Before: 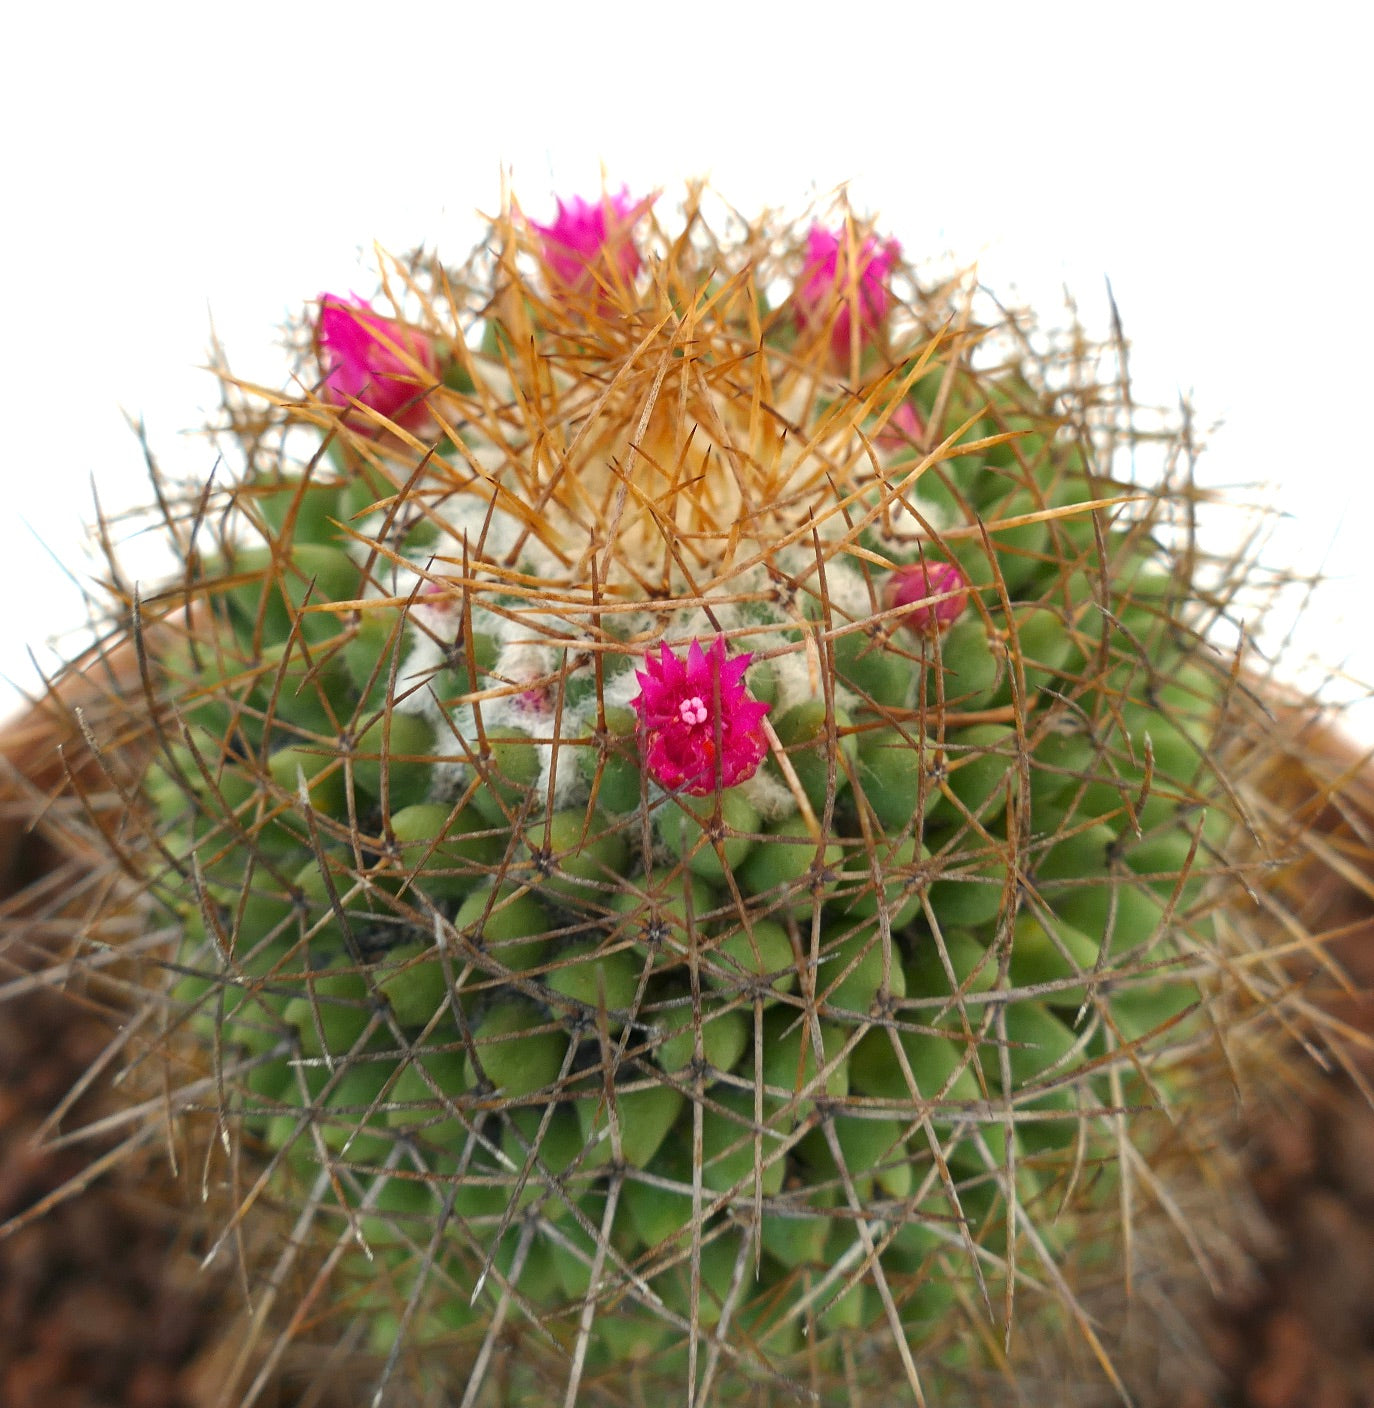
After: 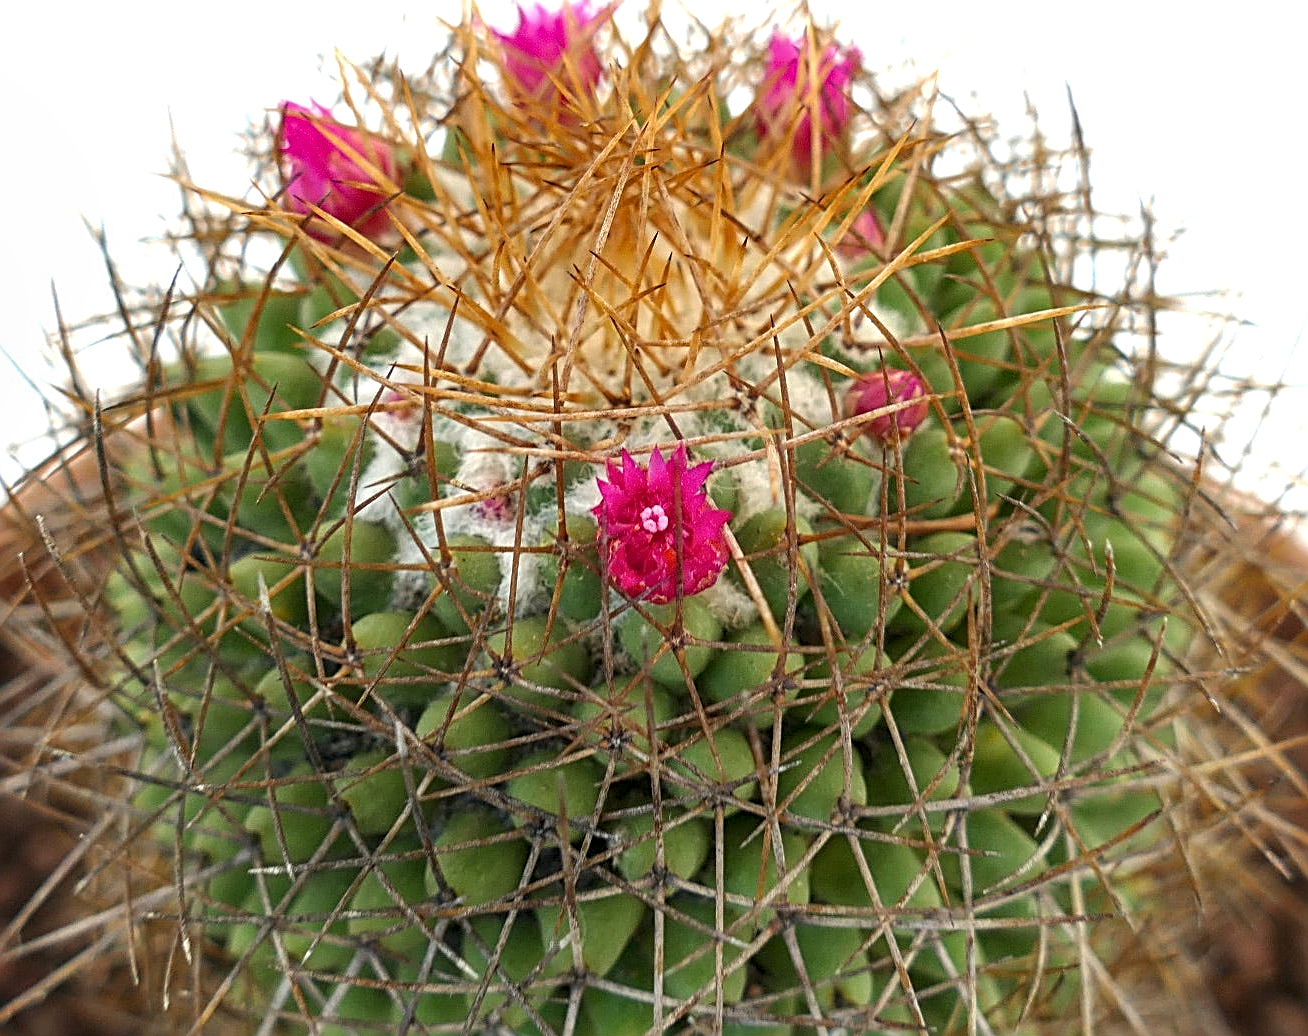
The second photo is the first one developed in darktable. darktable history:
sharpen: radius 2.794, amount 0.705
crop and rotate: left 2.872%, top 13.69%, right 1.901%, bottom 12.667%
local contrast: on, module defaults
exposure: compensate highlight preservation false
